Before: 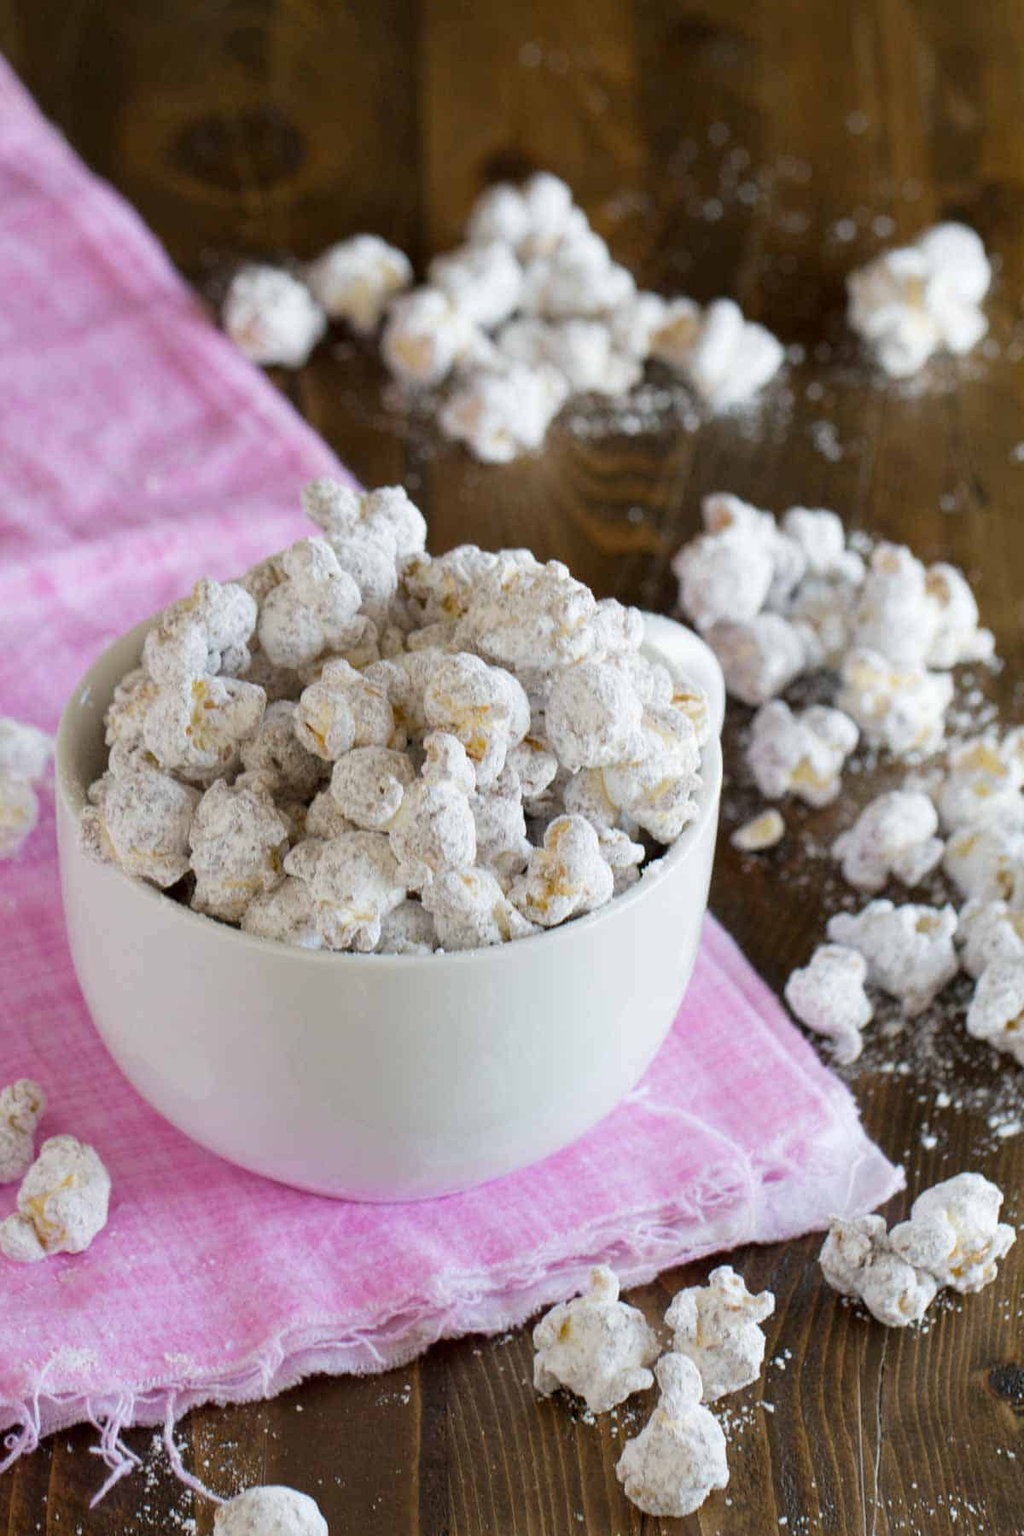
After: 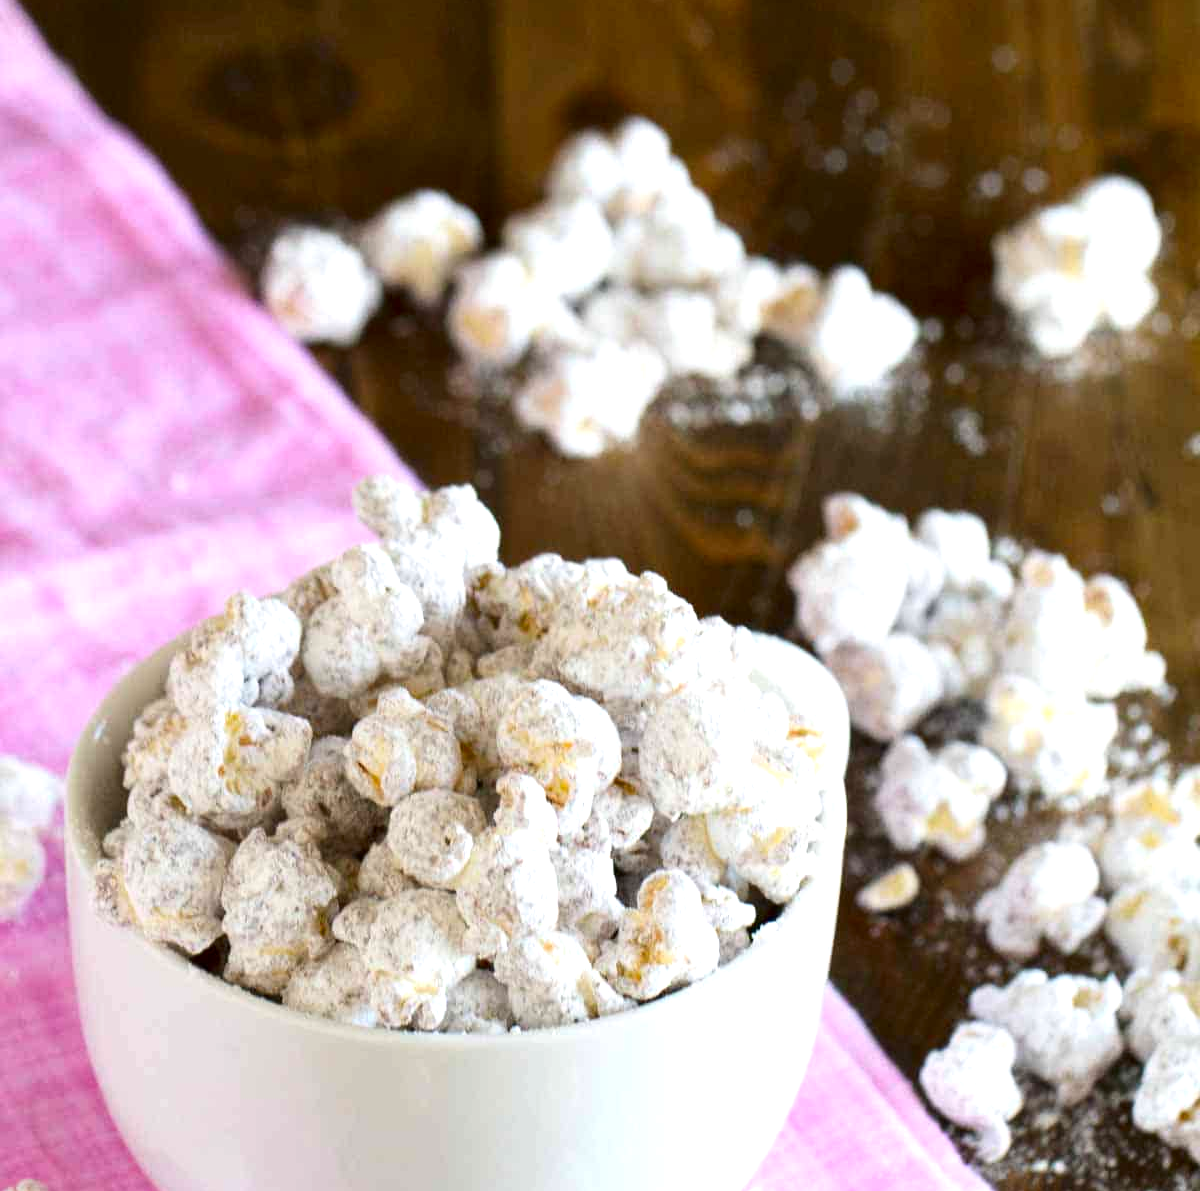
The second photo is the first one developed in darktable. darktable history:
exposure: exposure 0.64 EV, compensate highlight preservation false
contrast brightness saturation: contrast 0.126, brightness -0.058, saturation 0.165
crop and rotate: top 4.724%, bottom 29.074%
